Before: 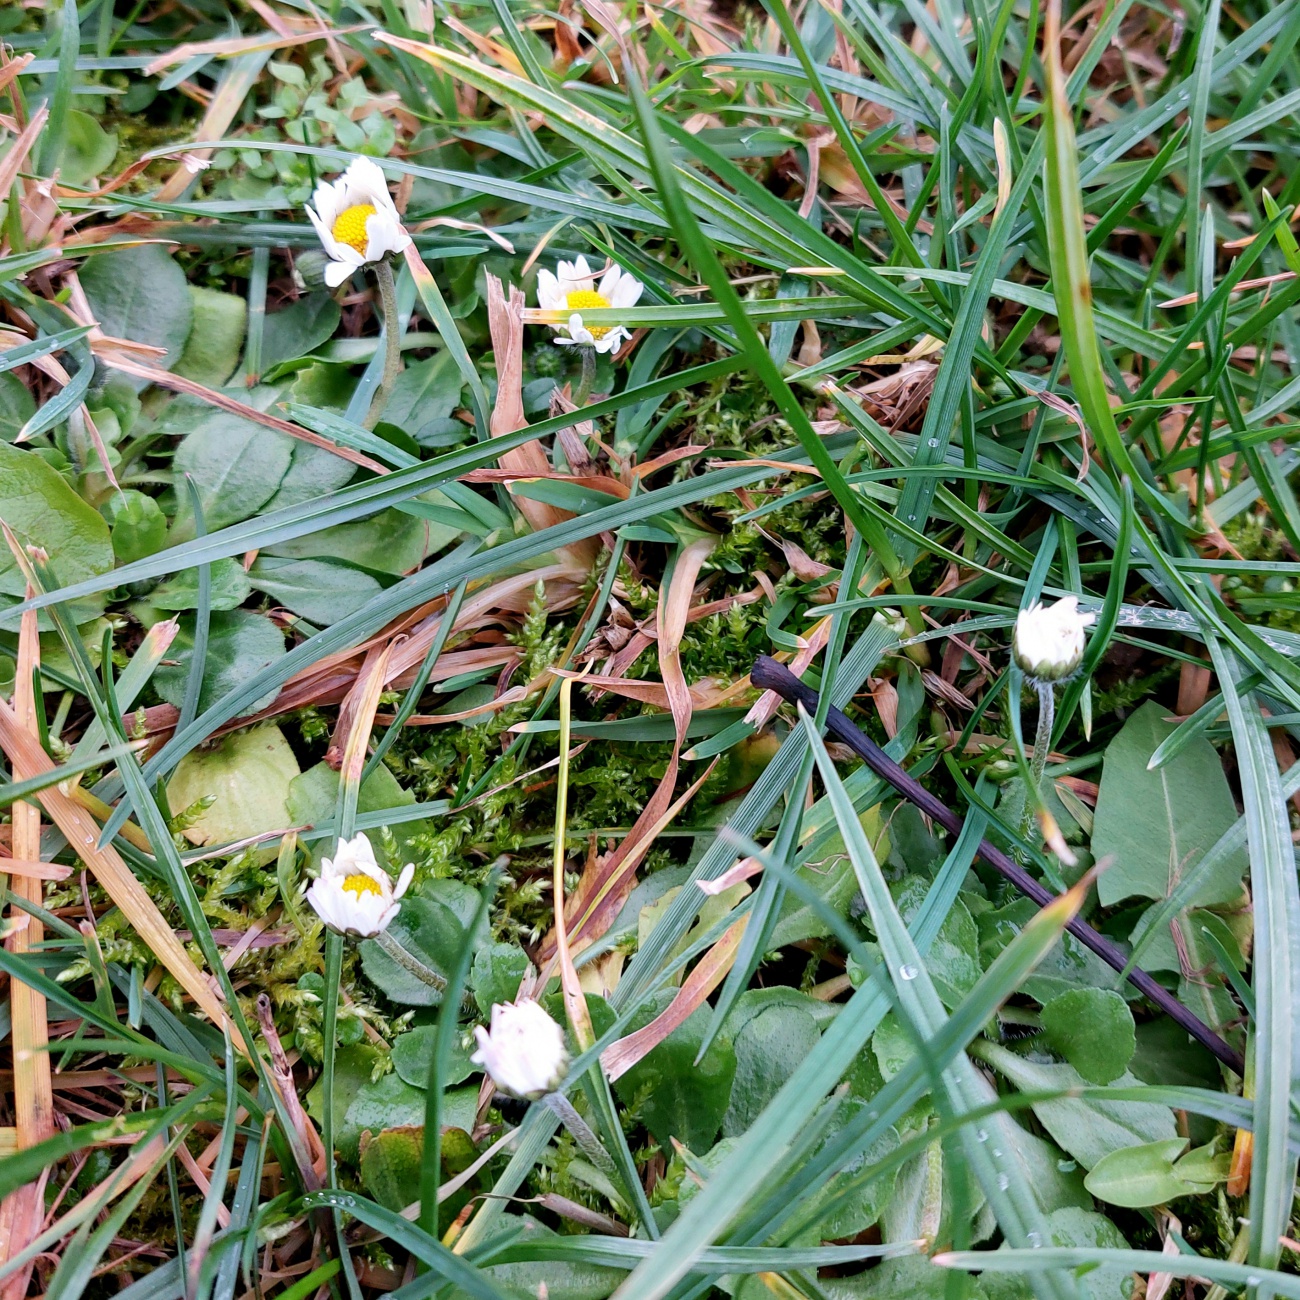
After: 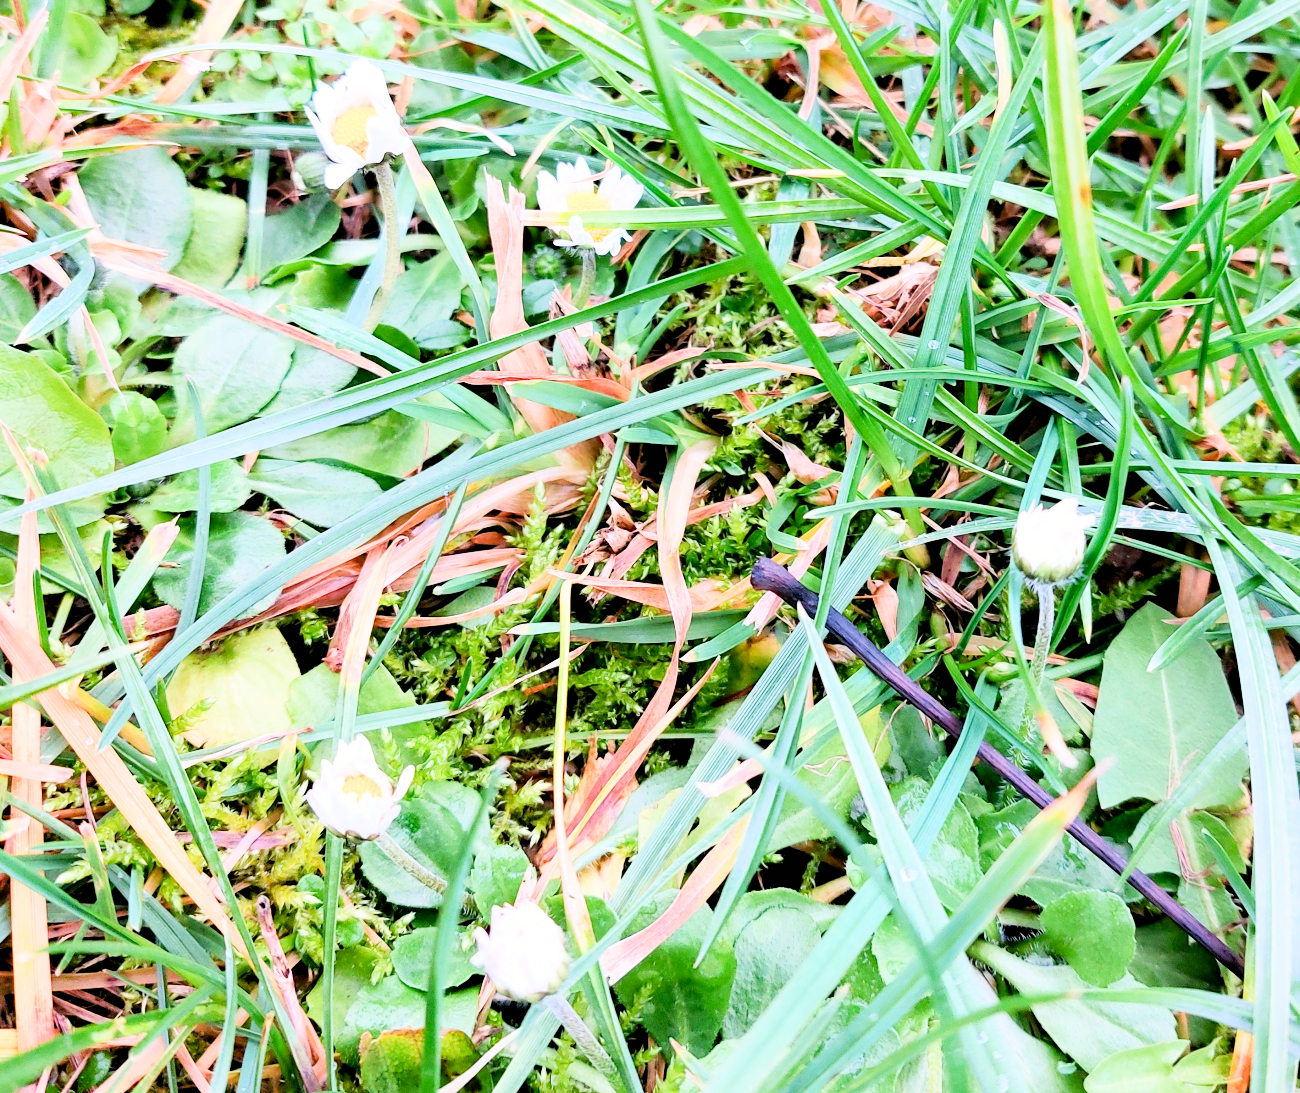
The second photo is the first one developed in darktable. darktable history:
crop: top 7.606%, bottom 8.269%
contrast brightness saturation: contrast 0.099, brightness 0.035, saturation 0.093
exposure: black level correction 0.001, exposure 1.992 EV, compensate exposure bias true, compensate highlight preservation false
filmic rgb: black relative exposure -7.65 EV, white relative exposure 4.56 EV, hardness 3.61, contrast 1.053
